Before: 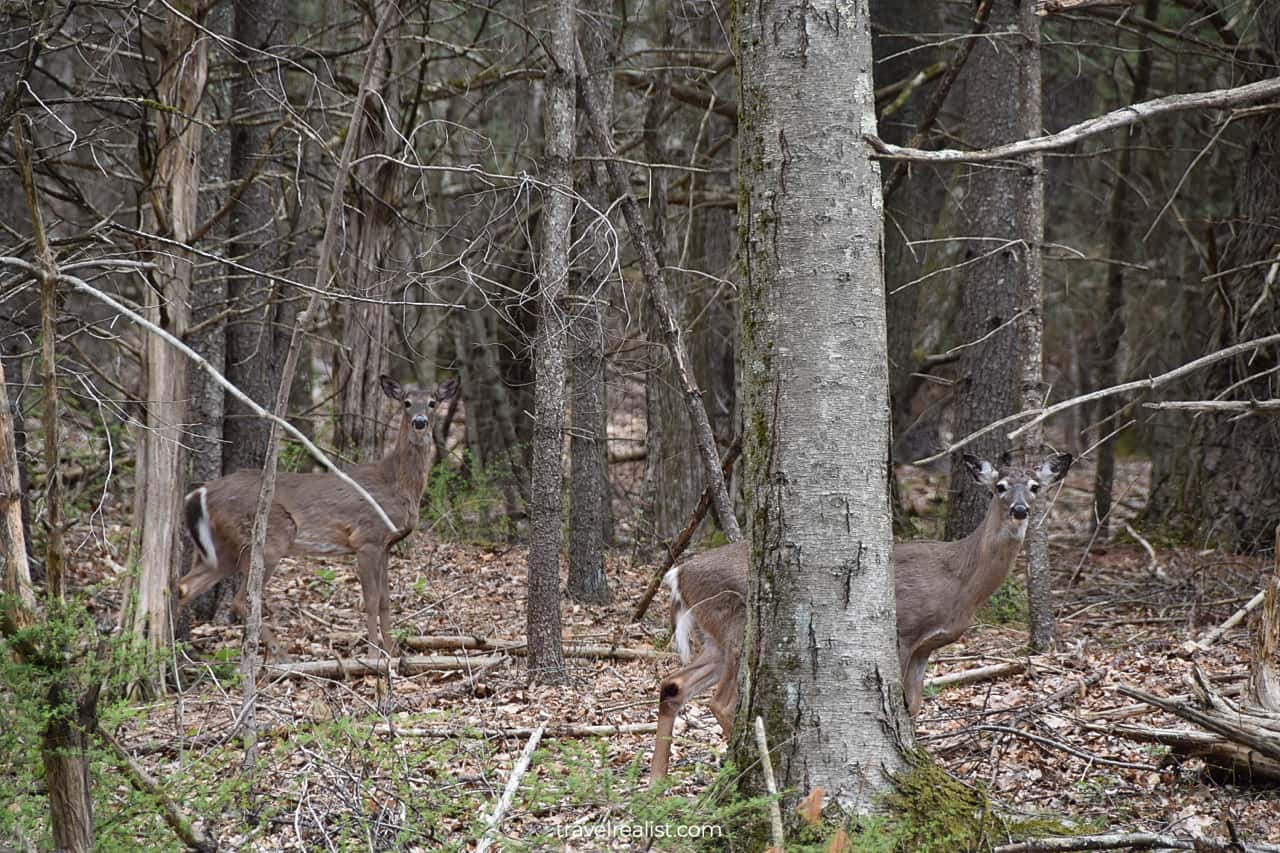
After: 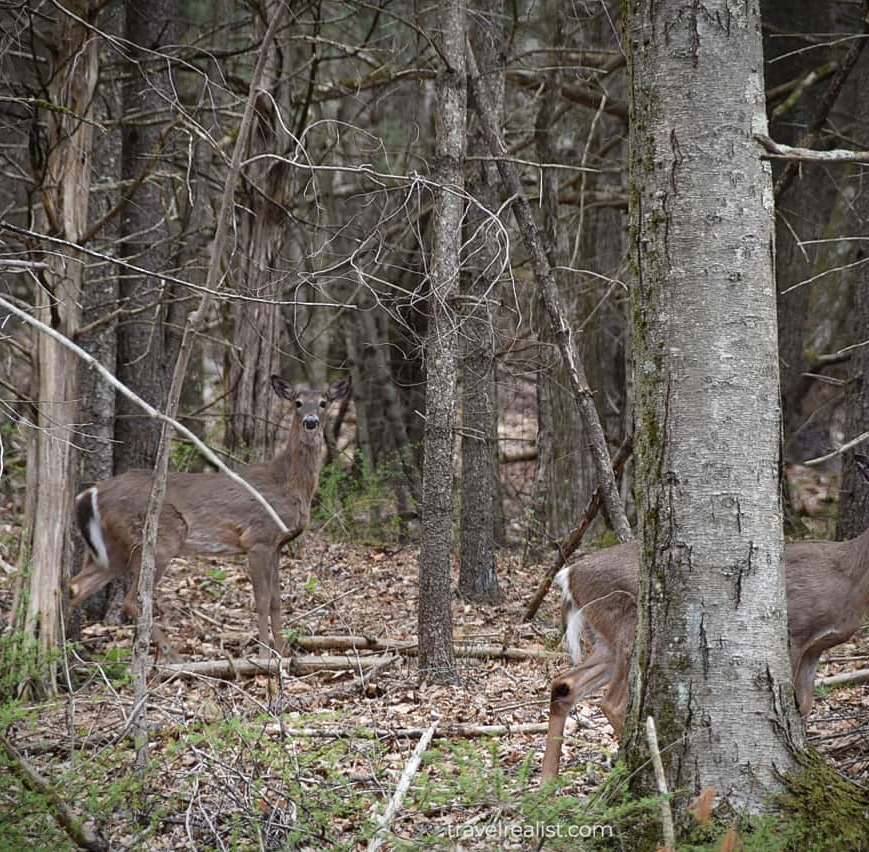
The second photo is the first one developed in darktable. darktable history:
crop and rotate: left 8.576%, right 23.476%
vignetting: fall-off start 97.21%, saturation 0.043, center (-0.014, 0), width/height ratio 1.18
